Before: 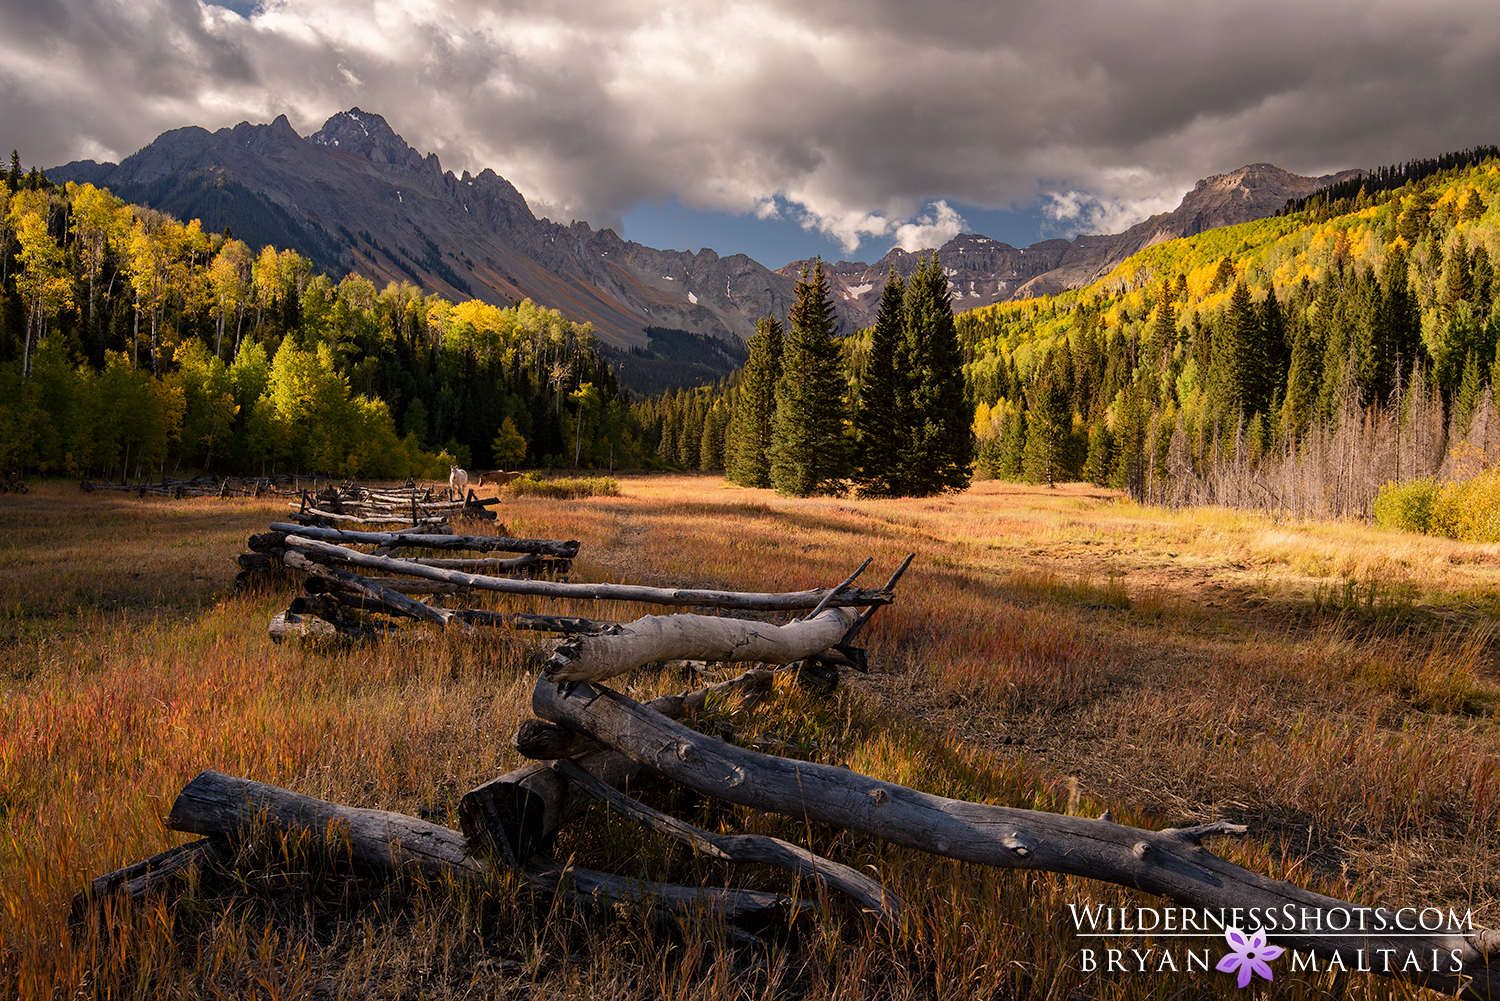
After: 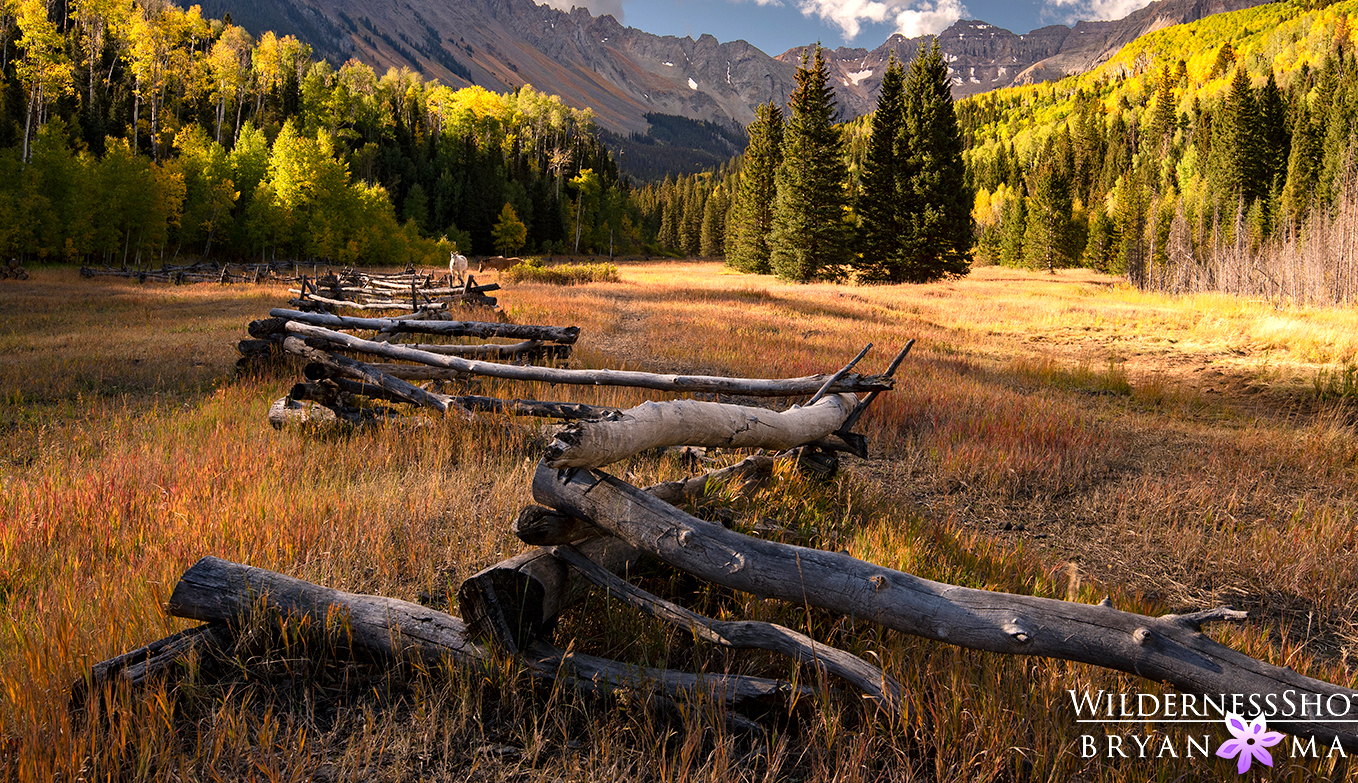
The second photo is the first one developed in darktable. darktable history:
exposure: exposure 0.604 EV, compensate highlight preservation false
crop: top 21.418%, right 9.434%, bottom 0.311%
